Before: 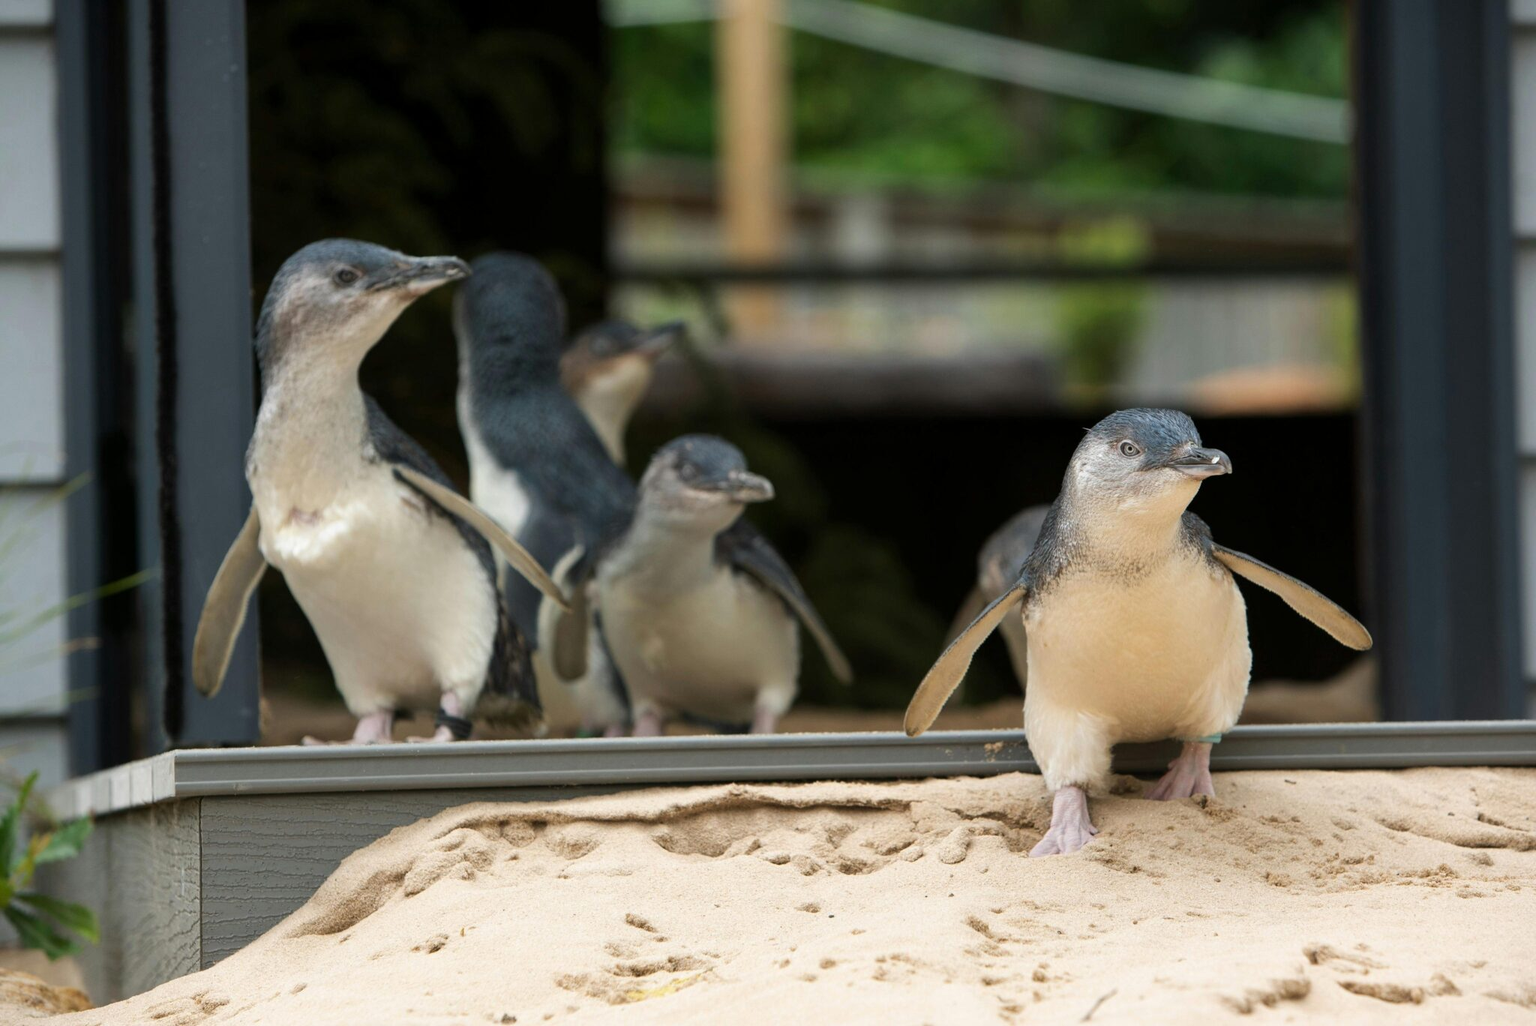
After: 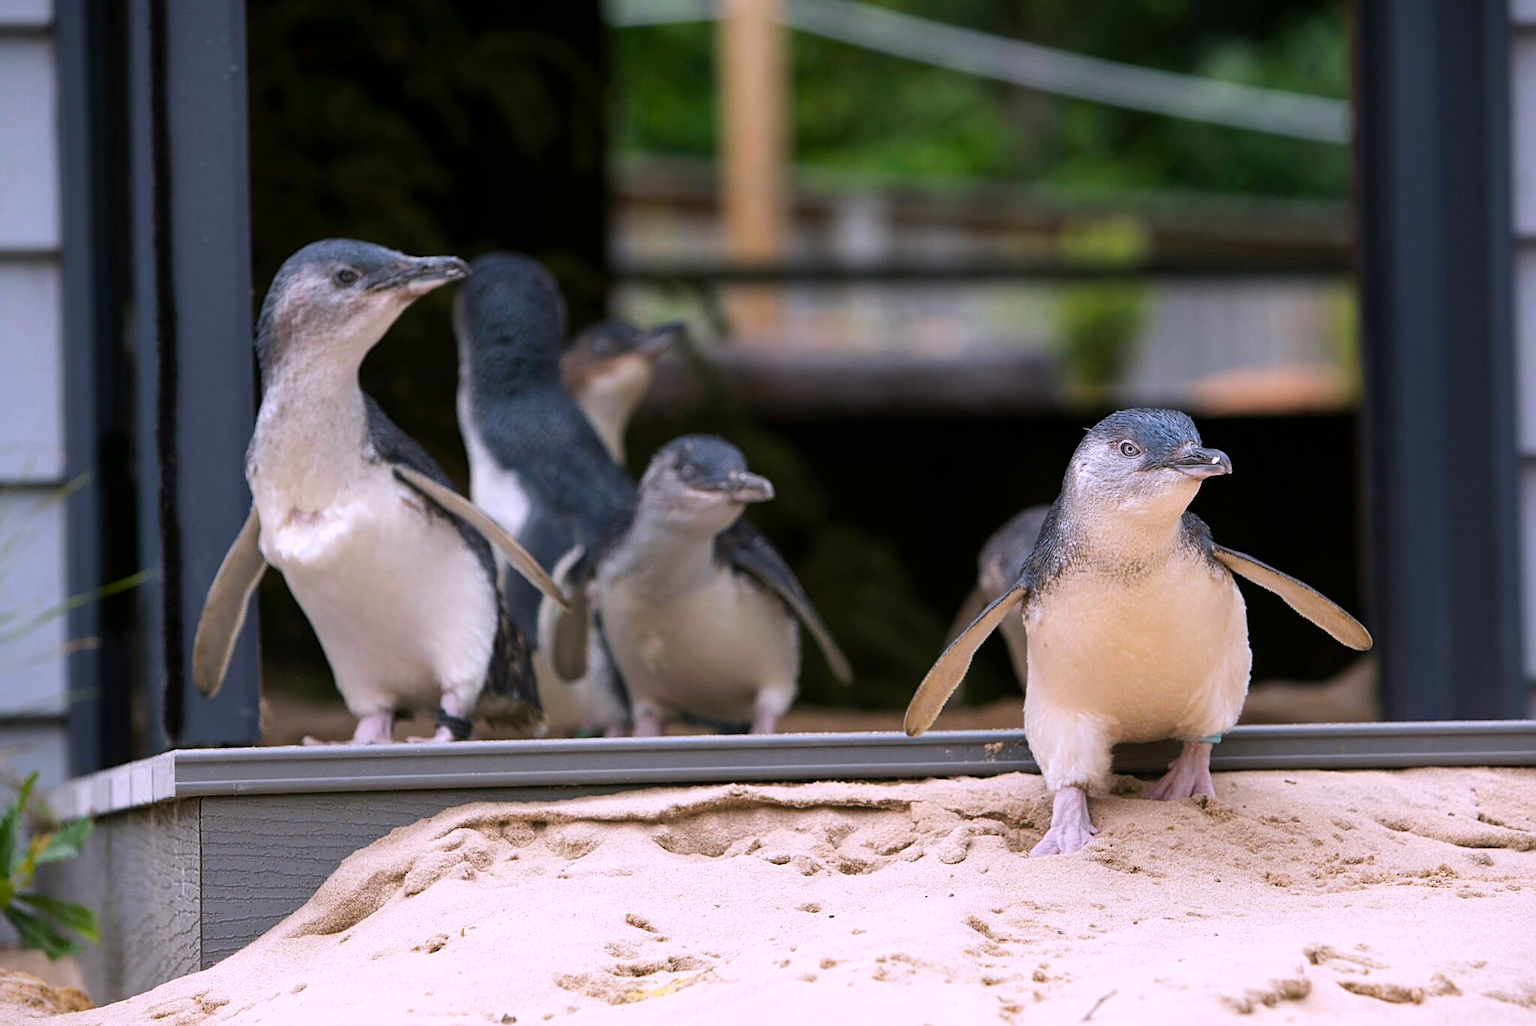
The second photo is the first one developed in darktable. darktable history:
color balance: output saturation 110%
sharpen: on, module defaults
white balance: red 1.042, blue 1.17
